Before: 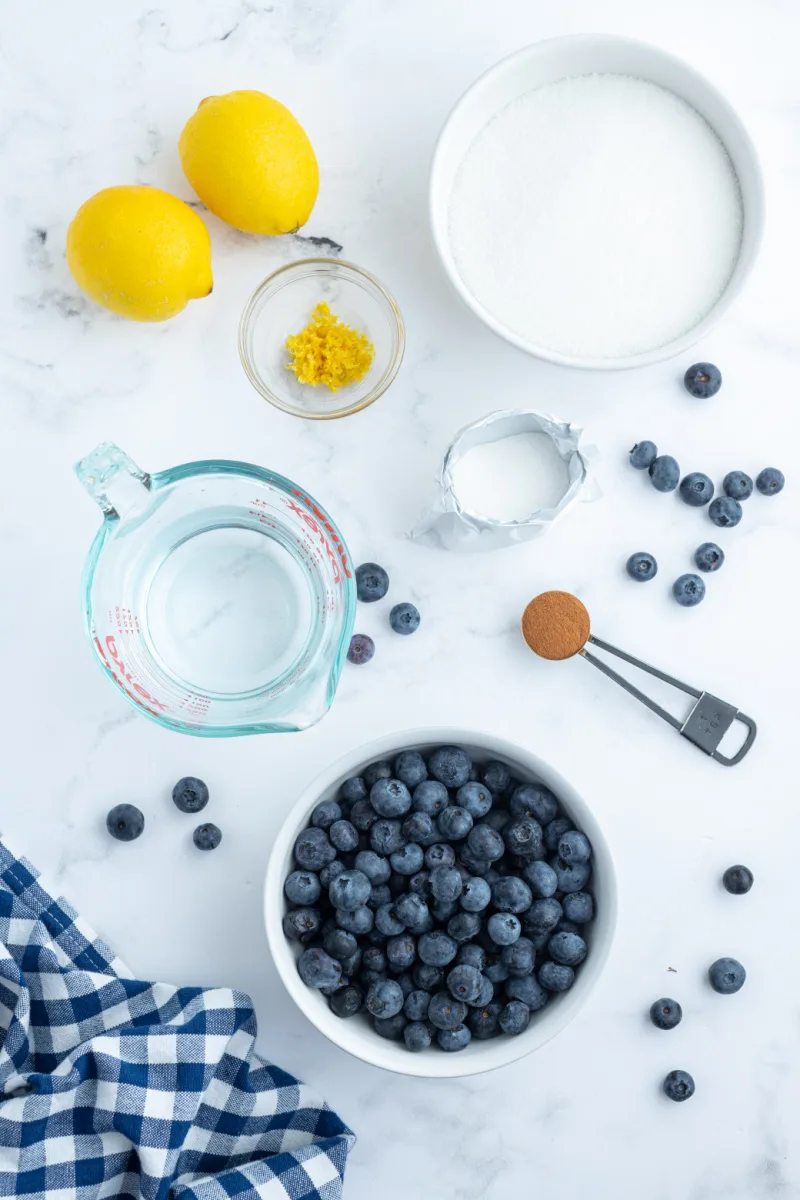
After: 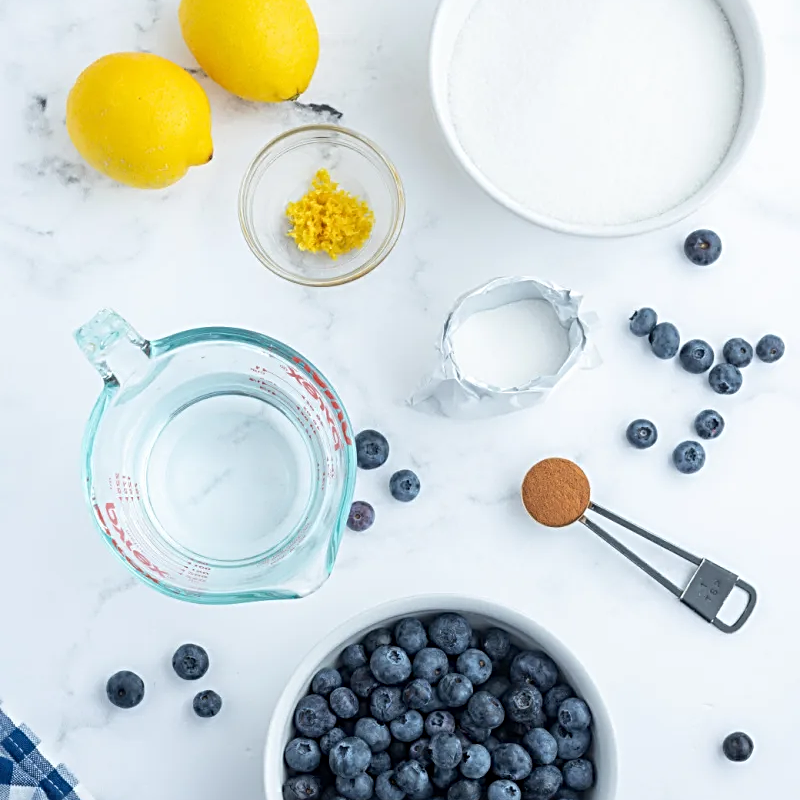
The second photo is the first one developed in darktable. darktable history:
sharpen: radius 3.119
crop: top 11.166%, bottom 22.168%
exposure: compensate highlight preservation false
